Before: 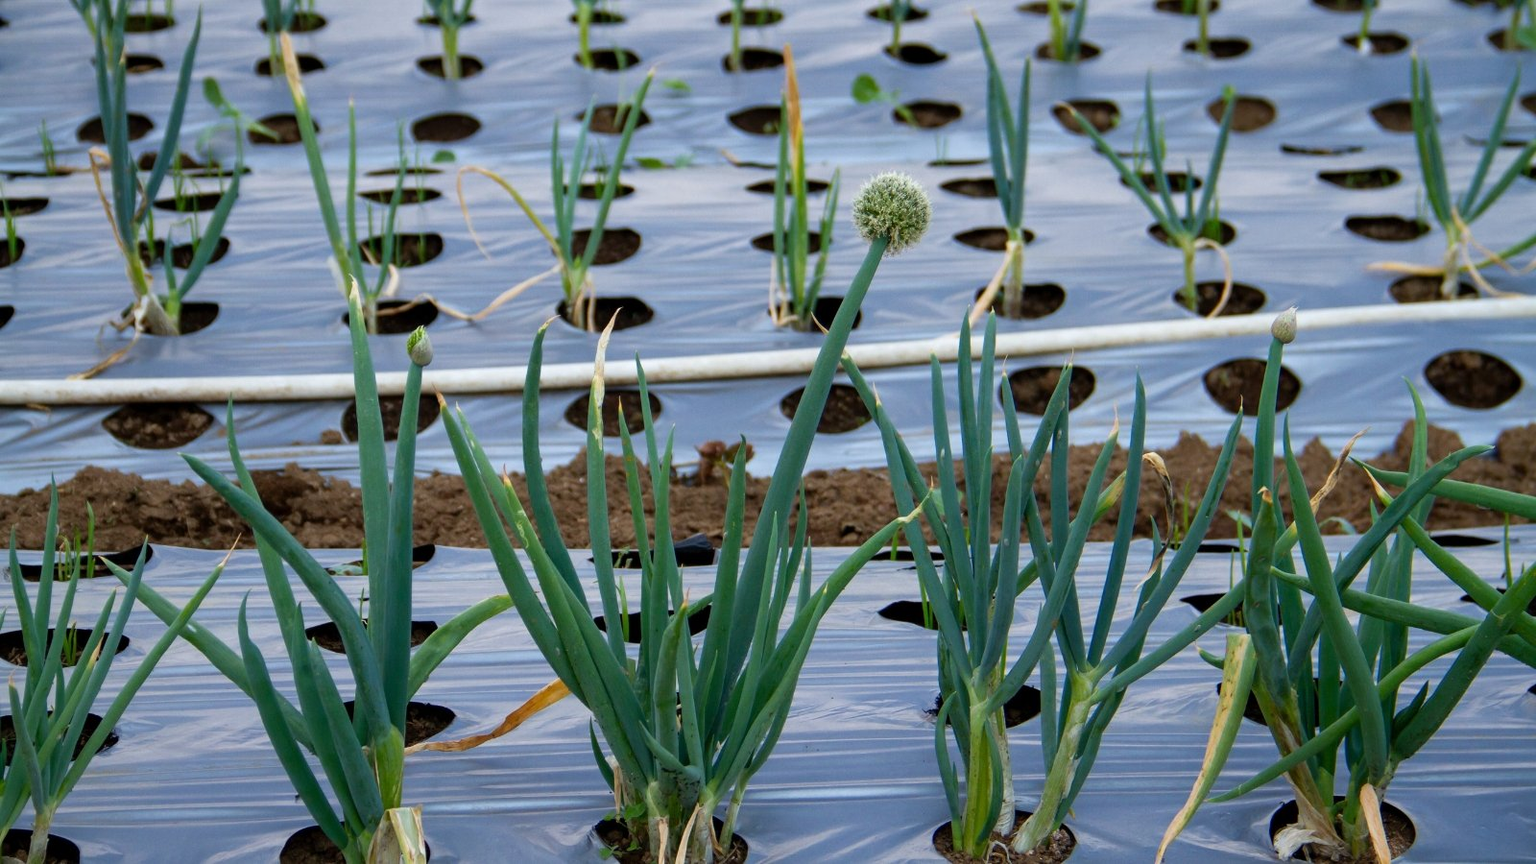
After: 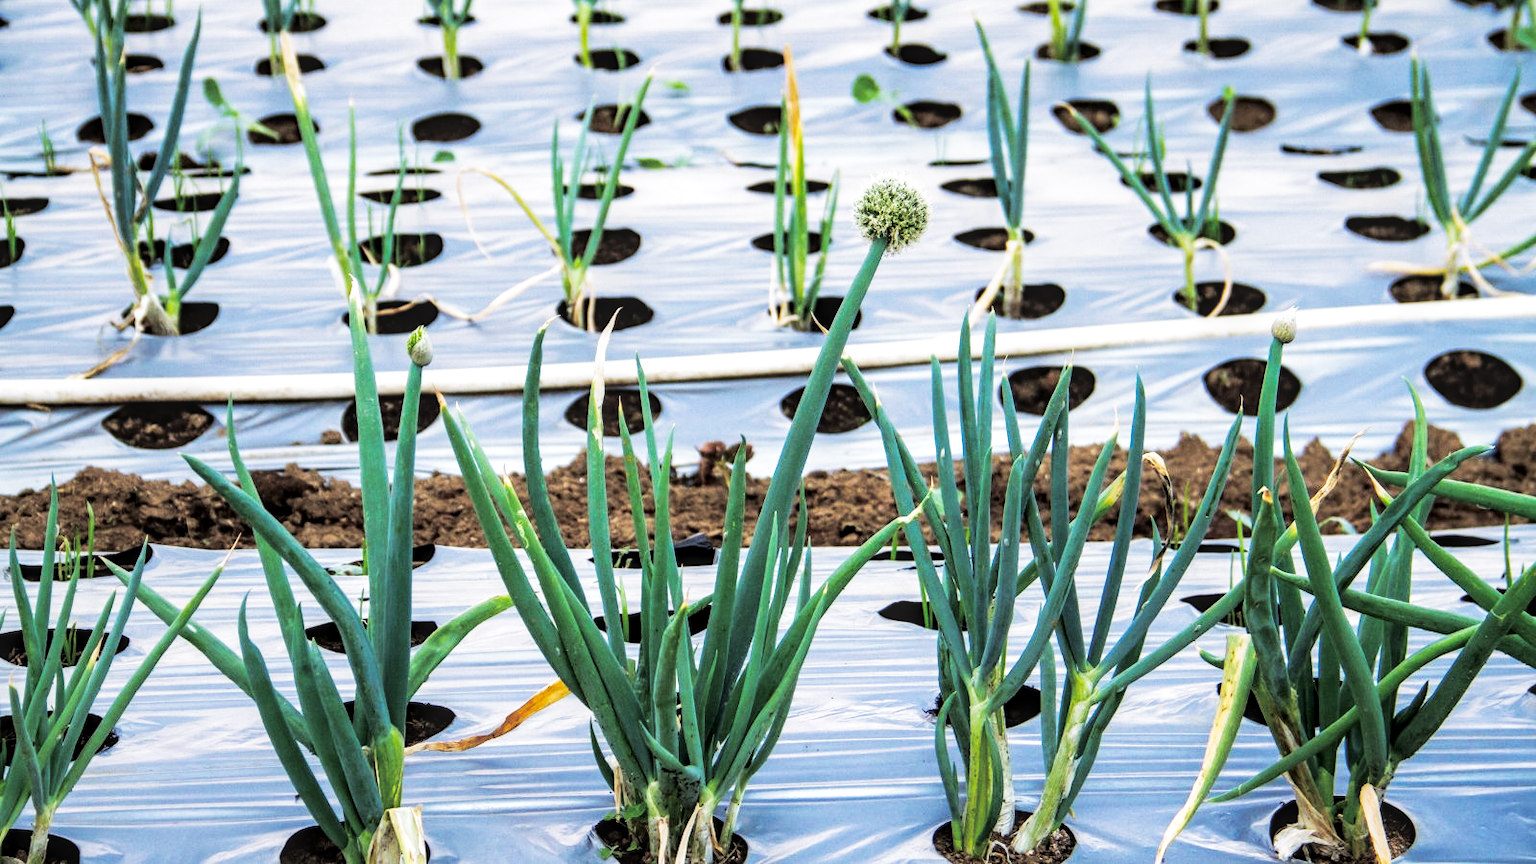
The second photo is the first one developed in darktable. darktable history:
base curve: curves: ch0 [(0, 0) (0.007, 0.004) (0.027, 0.03) (0.046, 0.07) (0.207, 0.54) (0.442, 0.872) (0.673, 0.972) (1, 1)], preserve colors none
split-toning: shadows › hue 36°, shadows › saturation 0.05, highlights › hue 10.8°, highlights › saturation 0.15, compress 40%
local contrast: detail 130%
